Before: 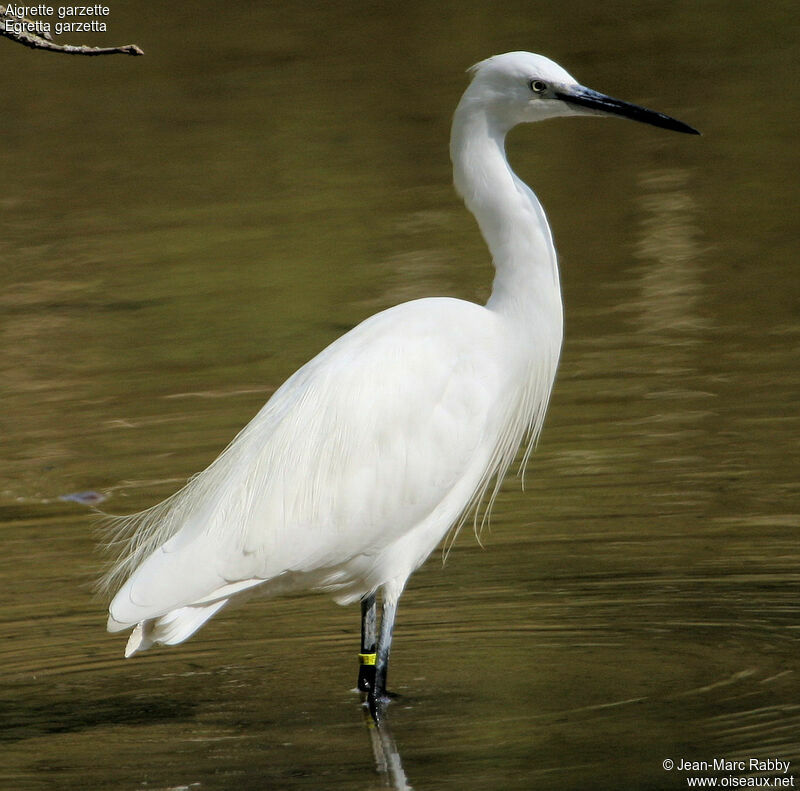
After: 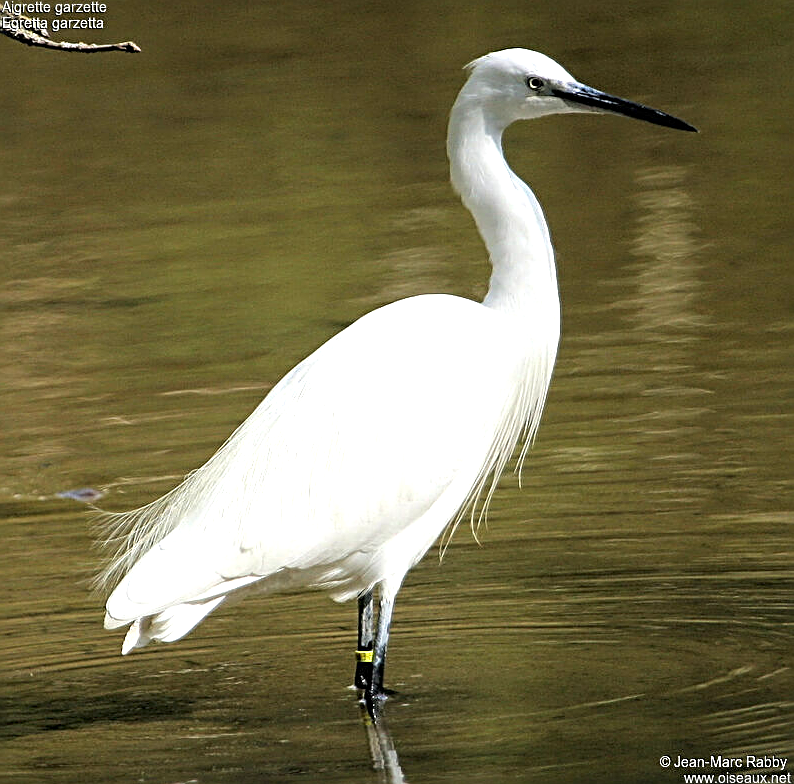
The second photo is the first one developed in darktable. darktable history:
crop: left 0.434%, top 0.485%, right 0.244%, bottom 0.386%
sharpen: radius 2.676, amount 0.669
exposure: black level correction 0, exposure 0.7 EV, compensate exposure bias true, compensate highlight preservation false
